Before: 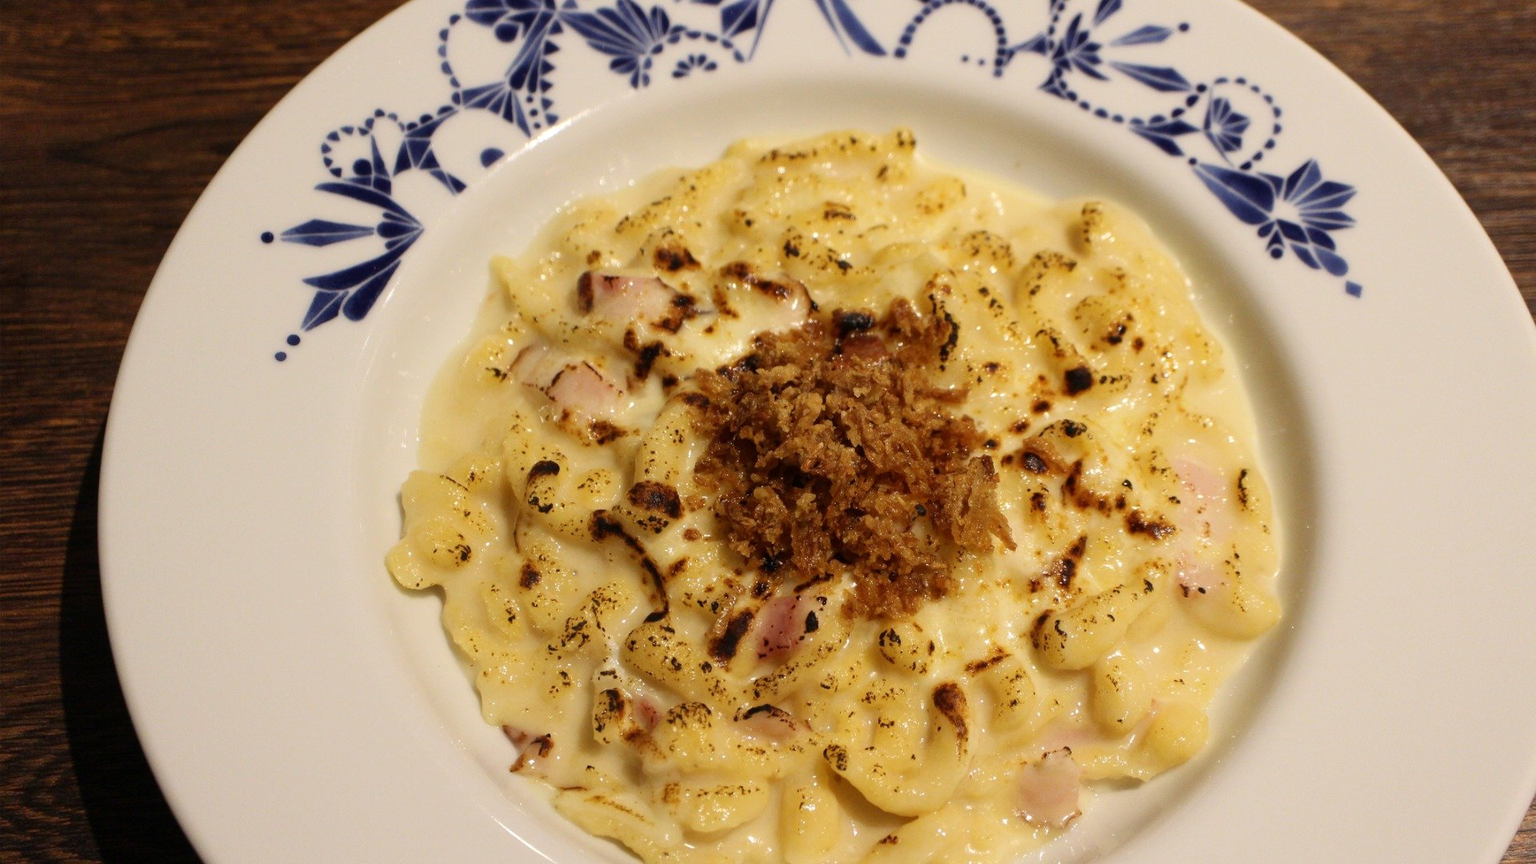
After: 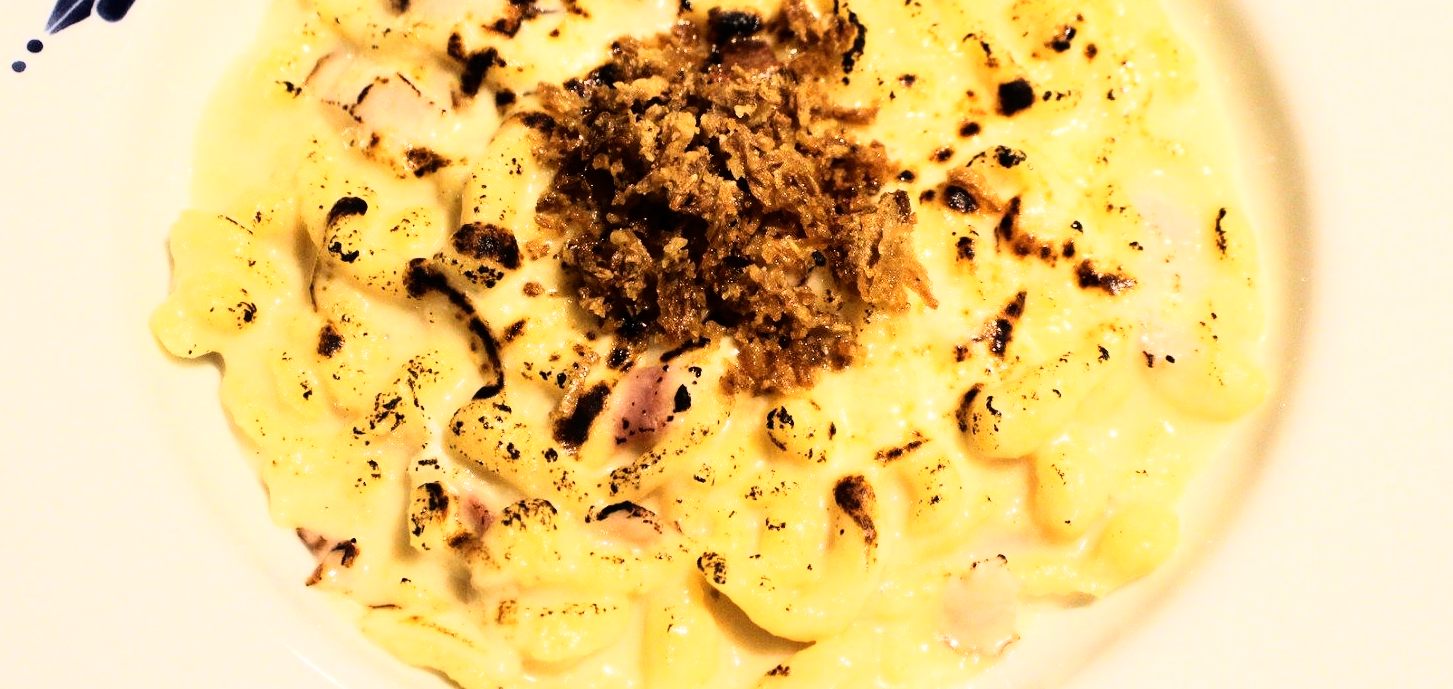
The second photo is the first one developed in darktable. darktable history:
crop and rotate: left 17.299%, top 35.115%, right 7.015%, bottom 1.024%
rgb curve: curves: ch0 [(0, 0) (0.21, 0.15) (0.24, 0.21) (0.5, 0.75) (0.75, 0.96) (0.89, 0.99) (1, 1)]; ch1 [(0, 0.02) (0.21, 0.13) (0.25, 0.2) (0.5, 0.67) (0.75, 0.9) (0.89, 0.97) (1, 1)]; ch2 [(0, 0.02) (0.21, 0.13) (0.25, 0.2) (0.5, 0.67) (0.75, 0.9) (0.89, 0.97) (1, 1)], compensate middle gray true
